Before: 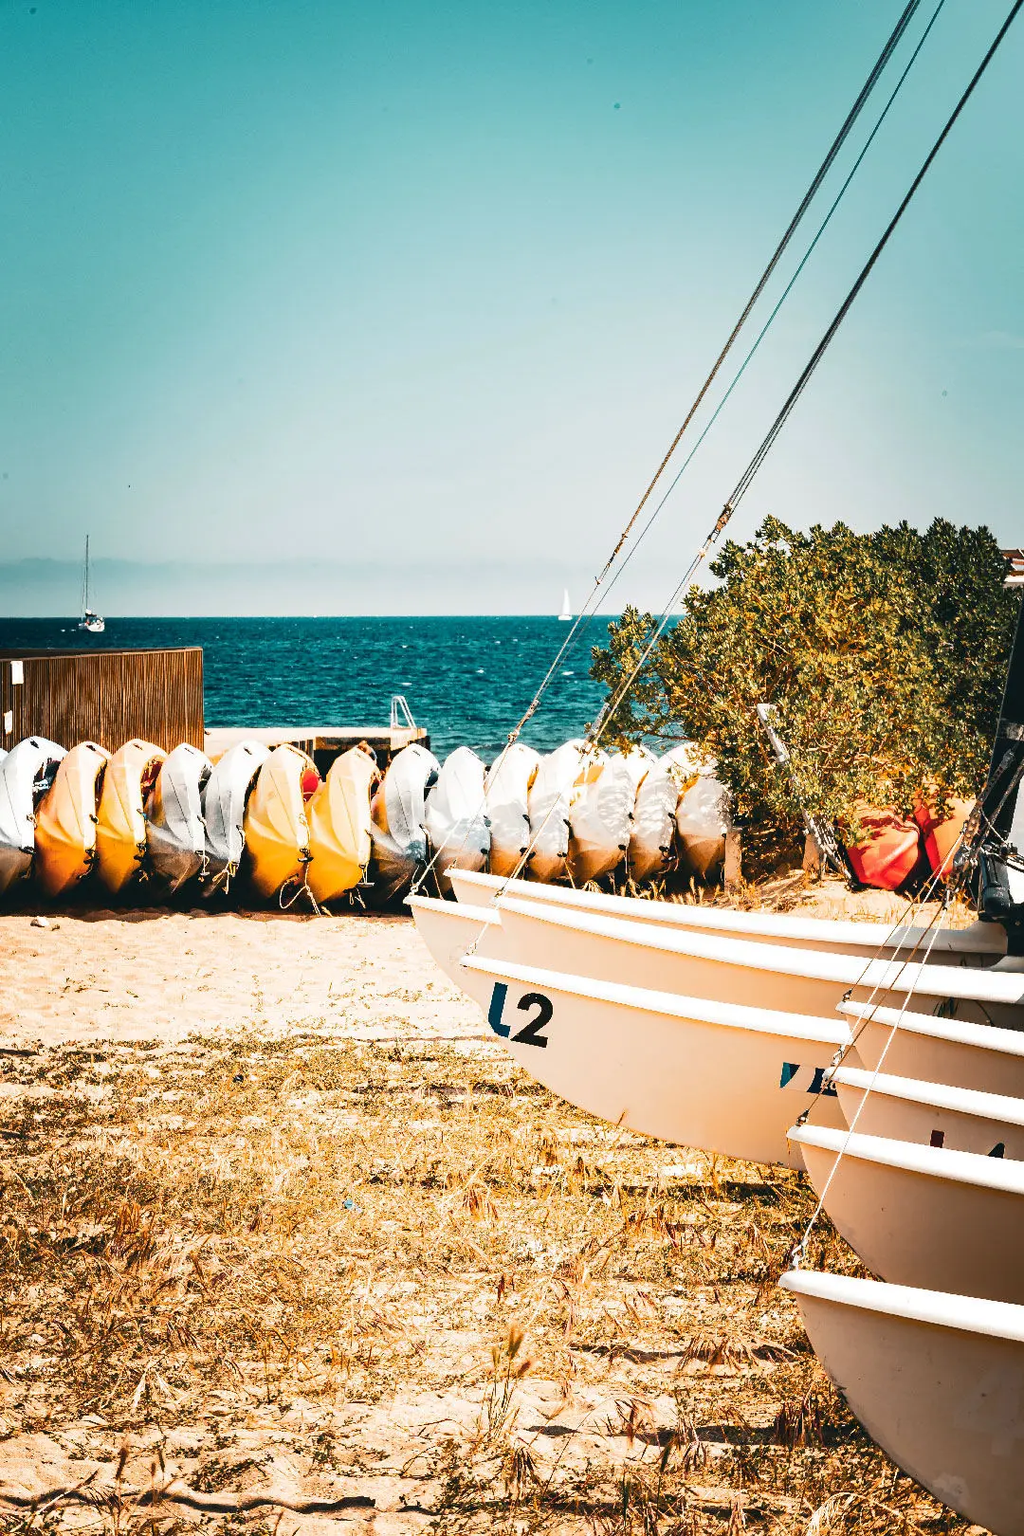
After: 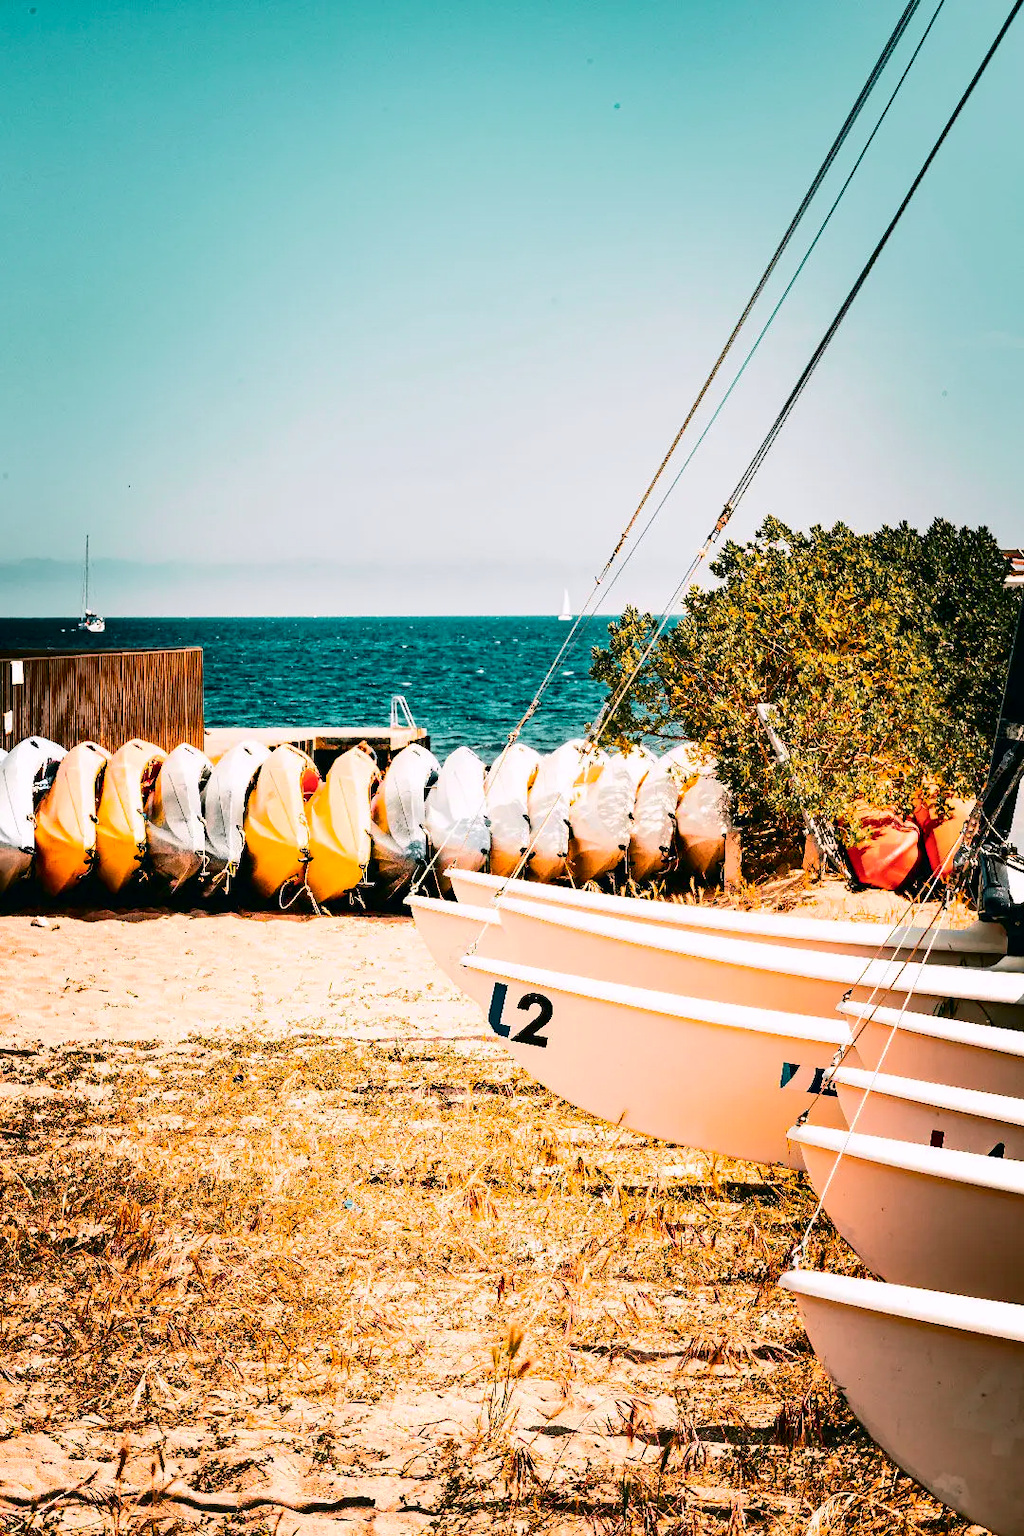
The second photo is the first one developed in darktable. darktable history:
tone curve: curves: ch0 [(0.003, 0) (0.066, 0.031) (0.163, 0.112) (0.264, 0.238) (0.395, 0.421) (0.517, 0.56) (0.684, 0.734) (0.791, 0.814) (1, 1)]; ch1 [(0, 0) (0.164, 0.115) (0.337, 0.332) (0.39, 0.398) (0.464, 0.461) (0.501, 0.5) (0.507, 0.5) (0.534, 0.532) (0.577, 0.59) (0.652, 0.681) (0.733, 0.749) (0.811, 0.796) (1, 1)]; ch2 [(0, 0) (0.337, 0.382) (0.464, 0.476) (0.501, 0.502) (0.527, 0.54) (0.551, 0.565) (0.6, 0.59) (0.687, 0.675) (1, 1)], color space Lab, independent channels, preserve colors none
color balance rgb: shadows lift › chroma 2%, shadows lift › hue 217.2°, power › chroma 0.25%, power › hue 60°, highlights gain › chroma 1.5%, highlights gain › hue 309.6°, global offset › luminance -0.5%, perceptual saturation grading › global saturation 15%, global vibrance 20%
